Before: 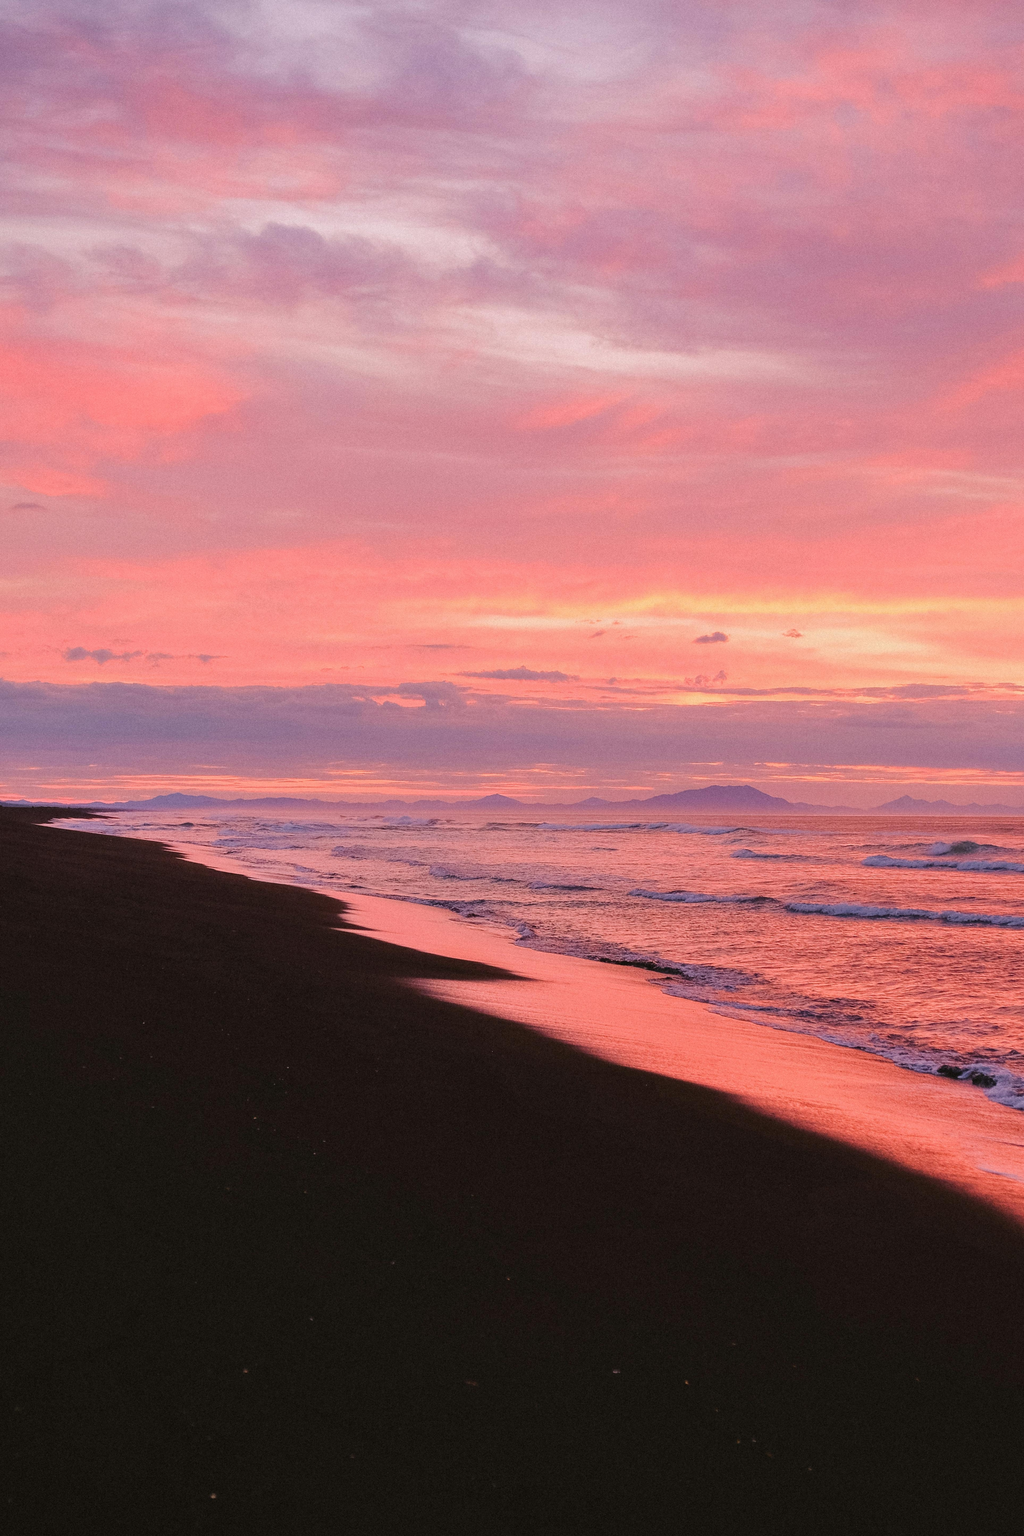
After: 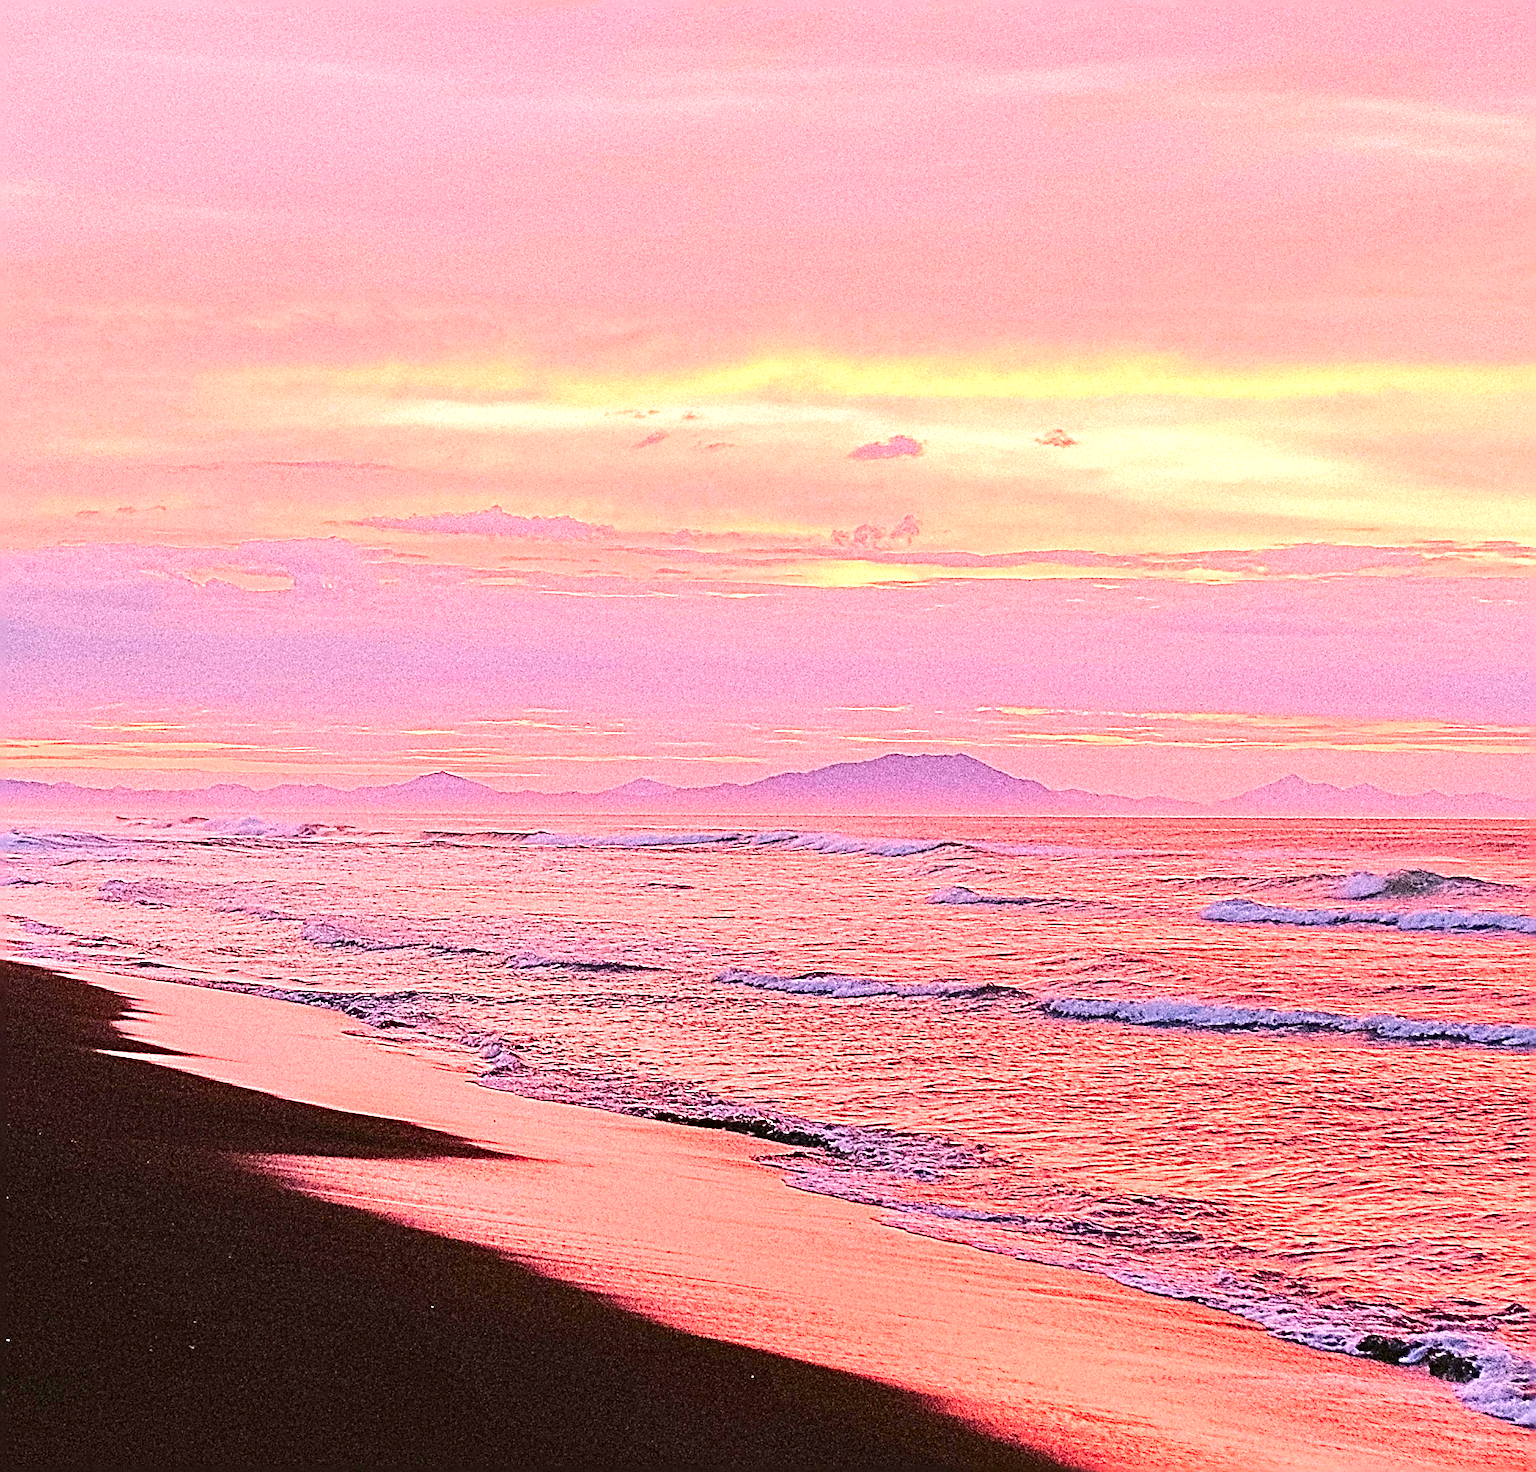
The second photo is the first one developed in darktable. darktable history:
tone equalizer: -8 EV 0.975 EV, -7 EV 0.98 EV, -6 EV 1.02 EV, -5 EV 1.03 EV, -4 EV 1.02 EV, -3 EV 0.769 EV, -2 EV 0.505 EV, -1 EV 0.268 EV, edges refinement/feathering 500, mask exposure compensation -1.57 EV, preserve details no
exposure: black level correction 0, exposure 0.698 EV, compensate highlight preservation false
crop and rotate: left 27.792%, top 27.516%, bottom 26.325%
sharpen: radius 3.192, amount 1.738
contrast brightness saturation: contrast 0.194, brightness -0.111, saturation 0.211
